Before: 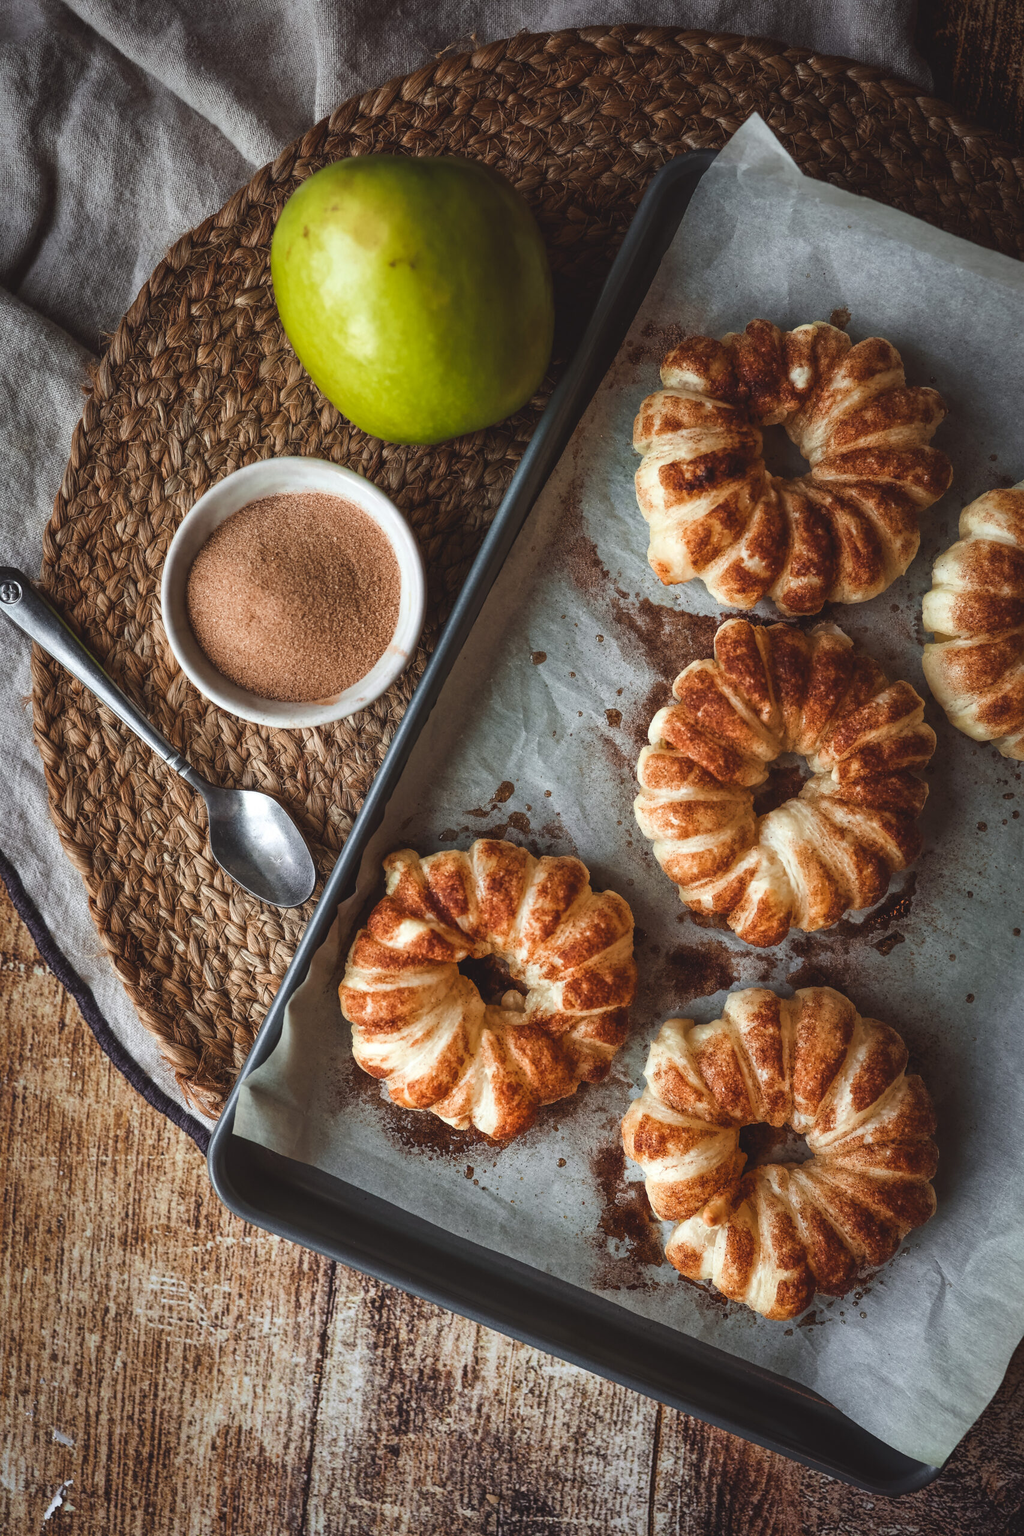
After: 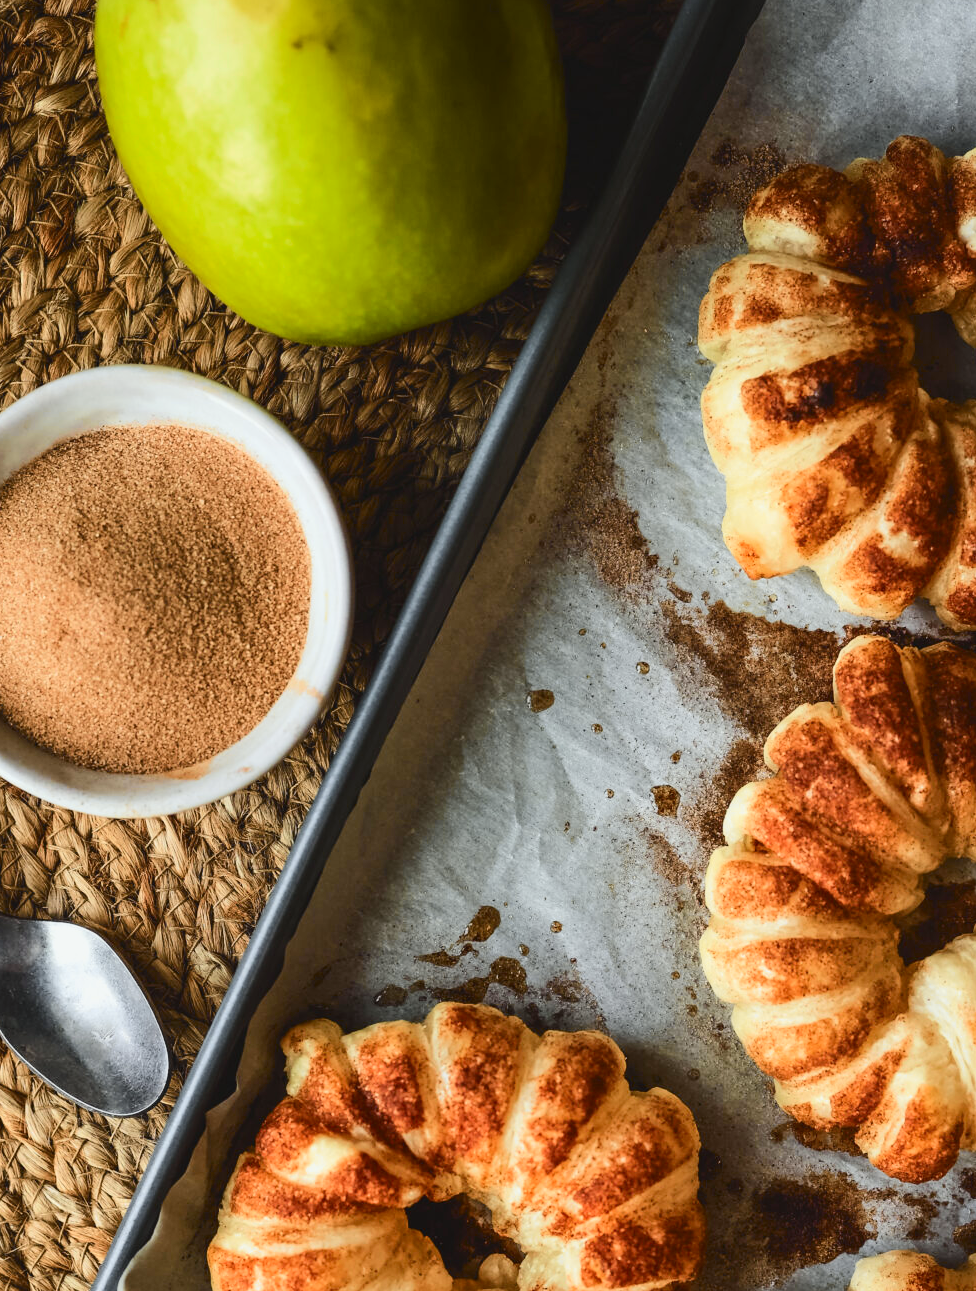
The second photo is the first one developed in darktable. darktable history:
crop: left 20.932%, top 15.471%, right 21.848%, bottom 34.081%
tone curve: curves: ch0 [(0, 0.003) (0.113, 0.081) (0.207, 0.184) (0.515, 0.612) (0.712, 0.793) (0.984, 0.961)]; ch1 [(0, 0) (0.172, 0.123) (0.317, 0.272) (0.414, 0.382) (0.476, 0.479) (0.505, 0.498) (0.534, 0.534) (0.621, 0.65) (0.709, 0.764) (1, 1)]; ch2 [(0, 0) (0.411, 0.424) (0.505, 0.505) (0.521, 0.524) (0.537, 0.57) (0.65, 0.699) (1, 1)], color space Lab, independent channels, preserve colors none
